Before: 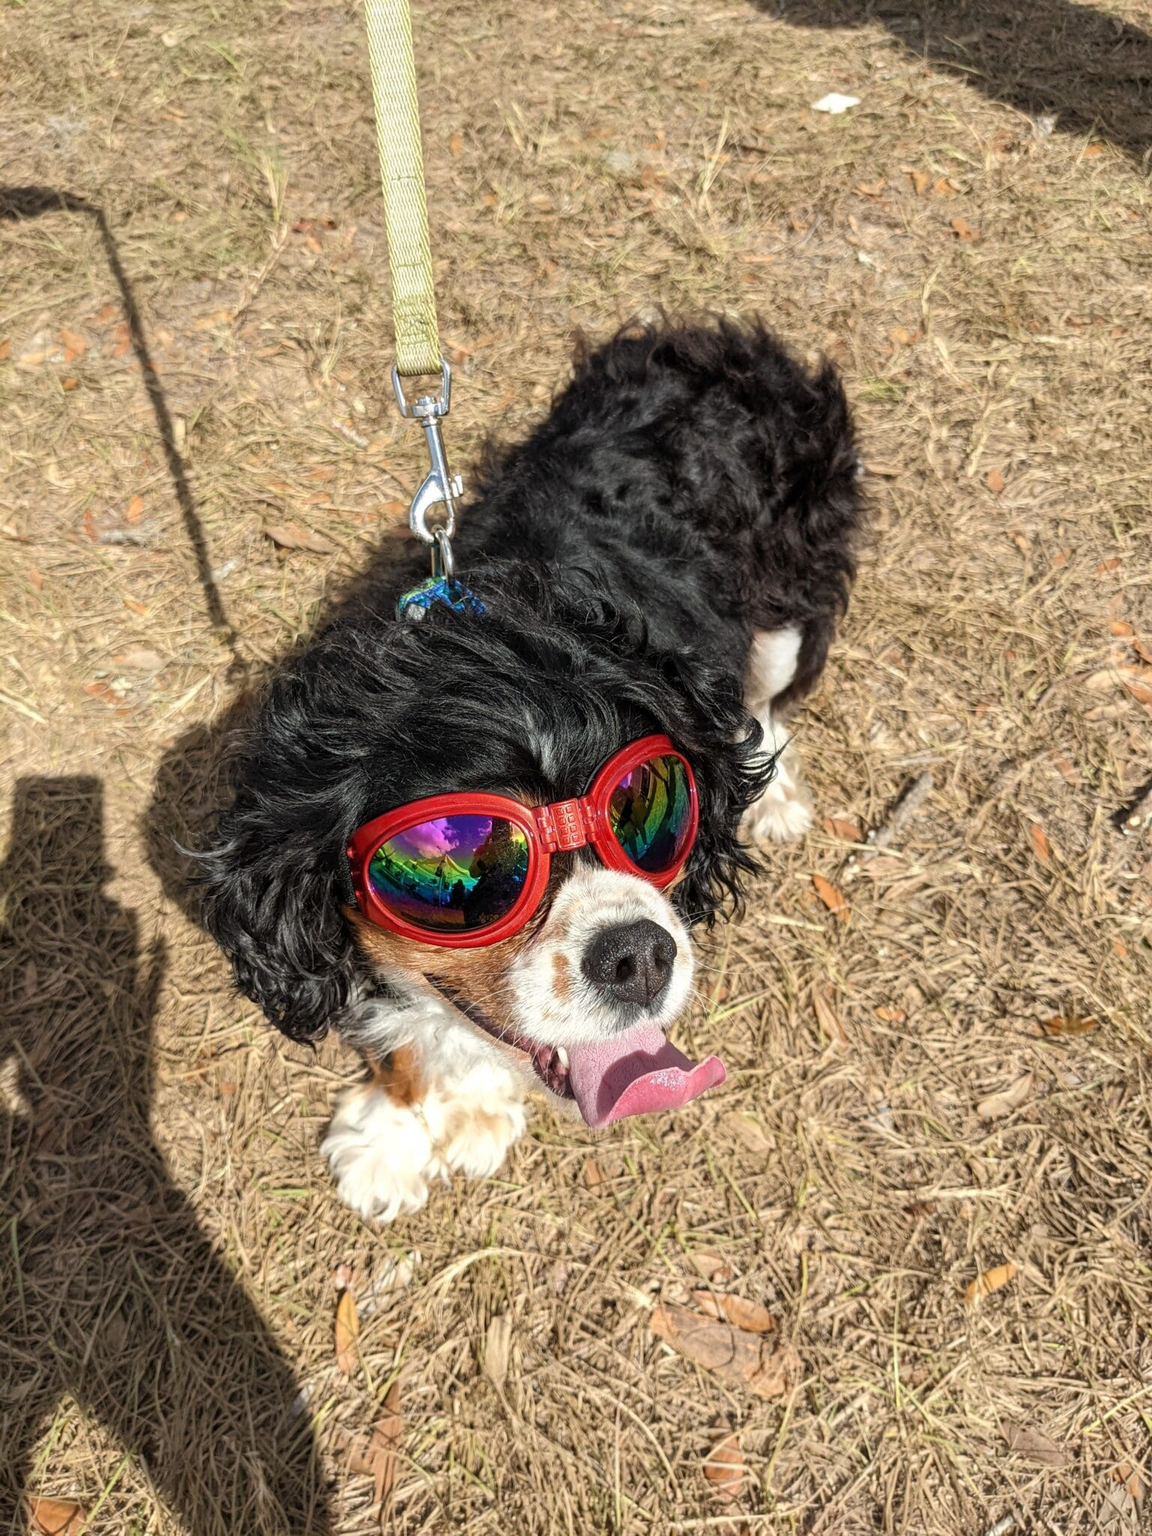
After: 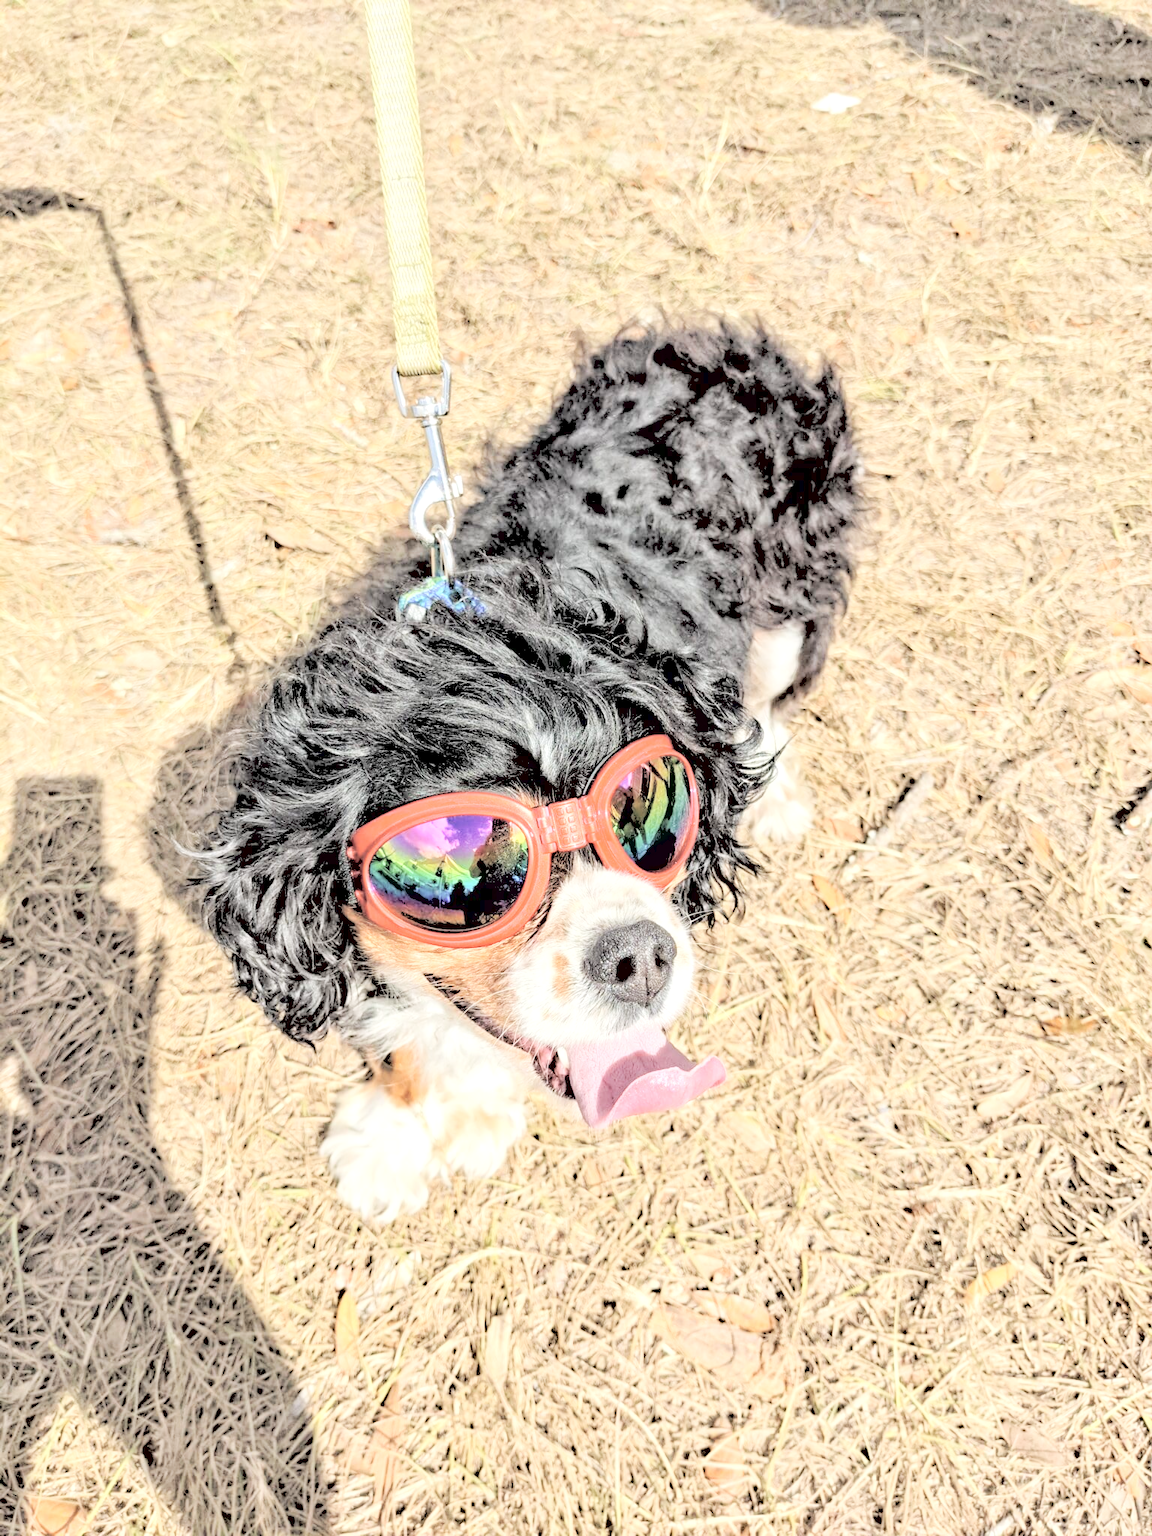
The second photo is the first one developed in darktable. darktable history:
white balance: emerald 1
tone curve: curves: ch0 [(0, 0) (0.003, 0.032) (0.011, 0.033) (0.025, 0.036) (0.044, 0.046) (0.069, 0.069) (0.1, 0.108) (0.136, 0.157) (0.177, 0.208) (0.224, 0.256) (0.277, 0.313) (0.335, 0.379) (0.399, 0.444) (0.468, 0.514) (0.543, 0.595) (0.623, 0.687) (0.709, 0.772) (0.801, 0.854) (0.898, 0.933) (1, 1)], preserve colors none
contrast brightness saturation: brightness 1
contrast equalizer: y [[0.511, 0.558, 0.631, 0.632, 0.559, 0.512], [0.5 ×6], [0.507, 0.559, 0.627, 0.644, 0.647, 0.647], [0 ×6], [0 ×6]]
